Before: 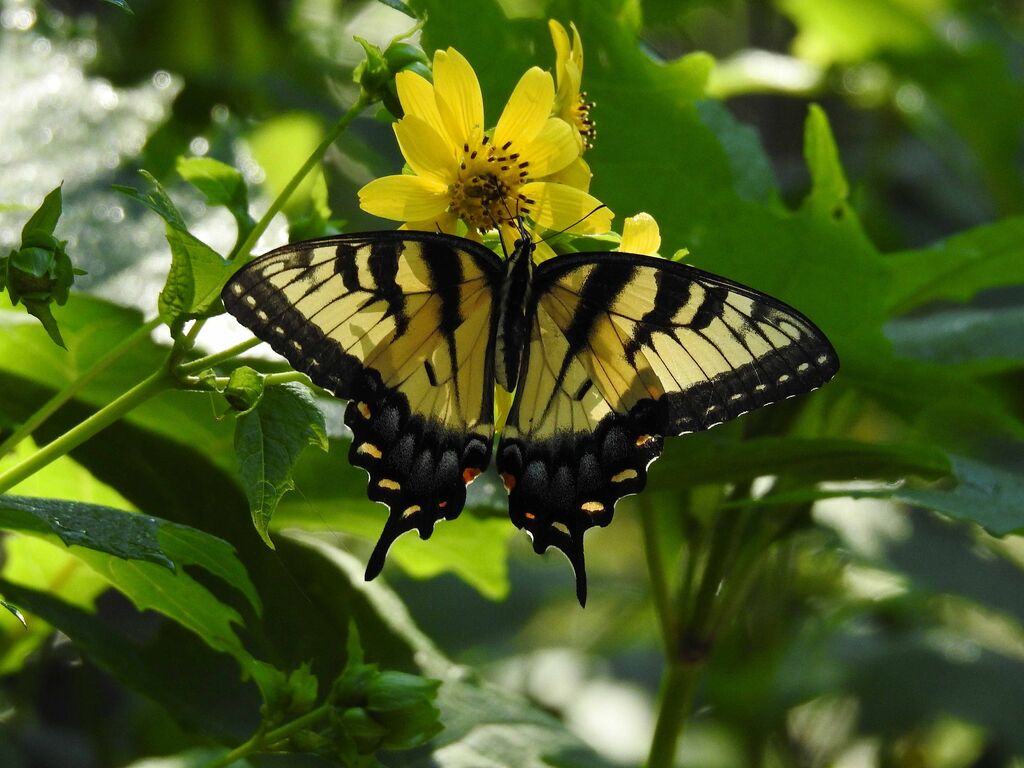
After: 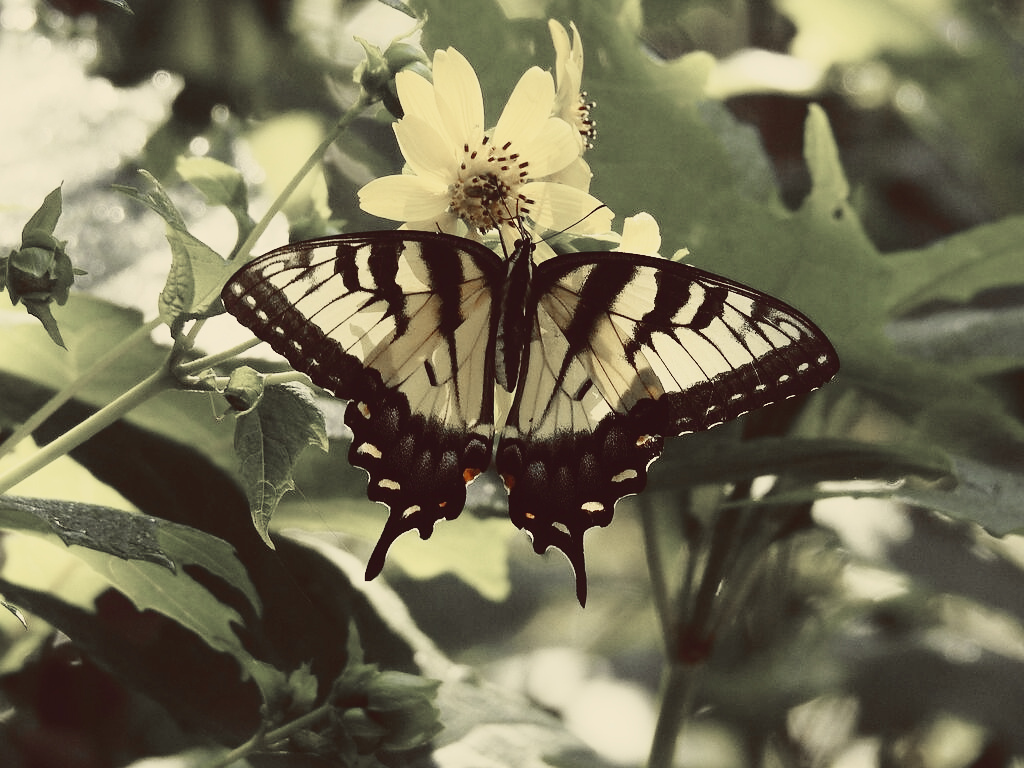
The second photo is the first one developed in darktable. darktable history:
contrast equalizer: y [[0.46, 0.454, 0.451, 0.451, 0.455, 0.46], [0.5 ×6], [0.5 ×6], [0 ×6], [0 ×6]]
sharpen: radius 1
base curve: curves: ch0 [(0, 0) (0.028, 0.03) (0.121, 0.232) (0.46, 0.748) (0.859, 0.968) (1, 1)], preserve colors none
contrast brightness saturation: contrast -0.26, saturation -0.43
tone curve: curves: ch0 [(0, 0) (0.195, 0.109) (0.751, 0.848) (1, 1)], color space Lab, linked channels, preserve colors none
color correction: highlights a* -0.482, highlights b* 40, shadows a* 9.8, shadows b* -0.161
color zones: curves: ch1 [(0, 0.708) (0.088, 0.648) (0.245, 0.187) (0.429, 0.326) (0.571, 0.498) (0.714, 0.5) (0.857, 0.5) (1, 0.708)]
